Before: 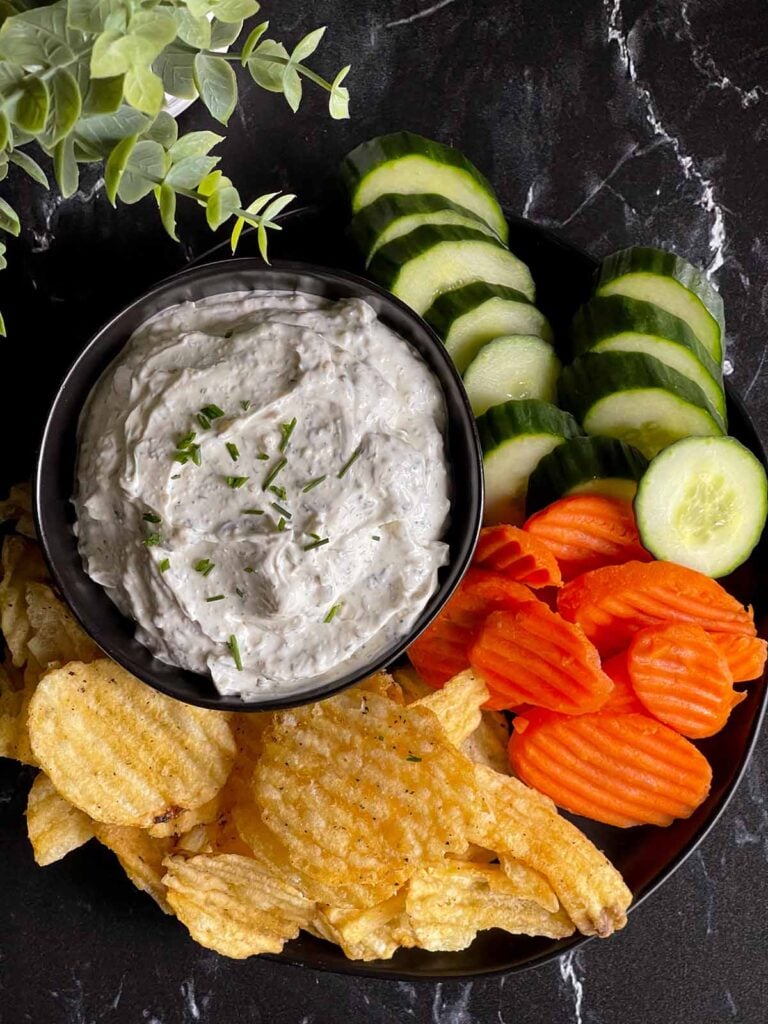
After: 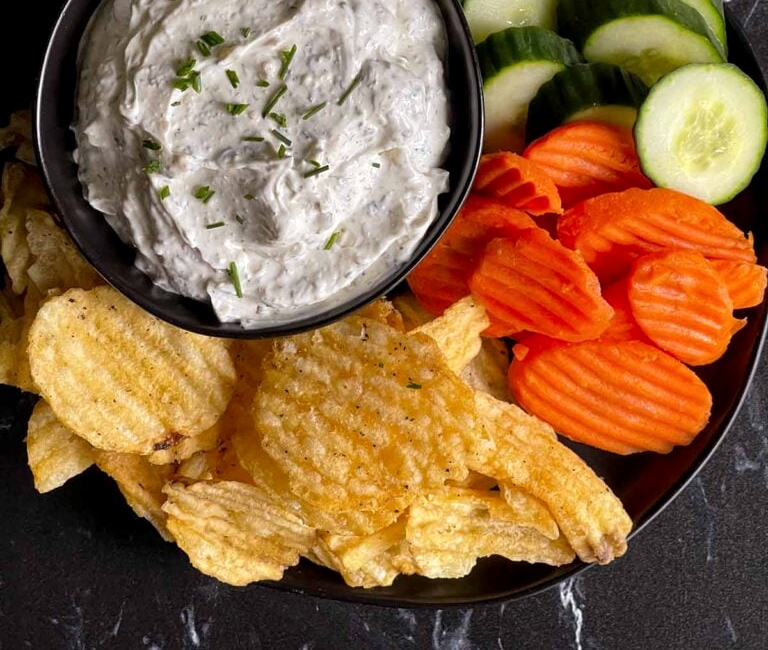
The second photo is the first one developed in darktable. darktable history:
local contrast: mode bilateral grid, contrast 20, coarseness 50, detail 120%, midtone range 0.2
crop and rotate: top 36.435%
